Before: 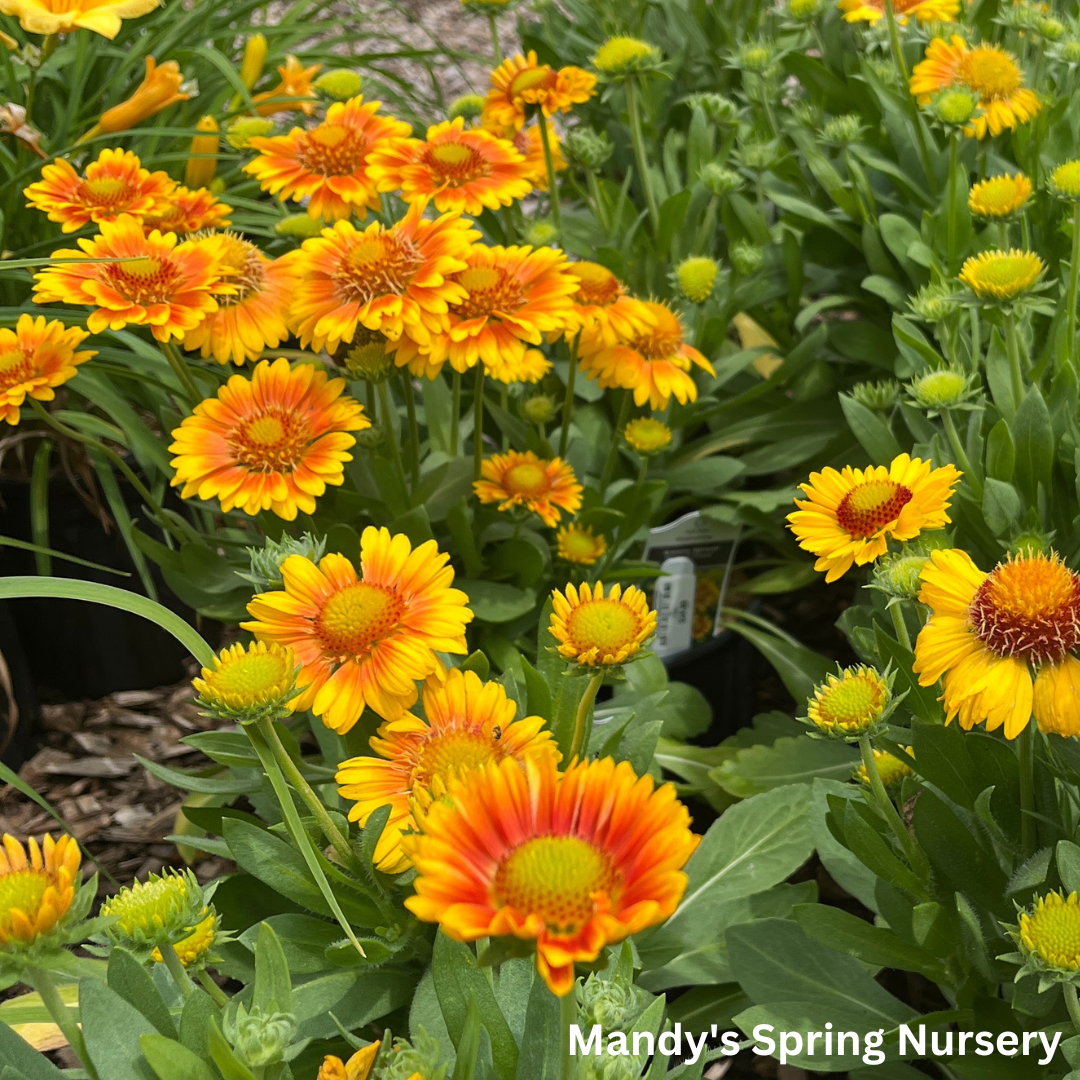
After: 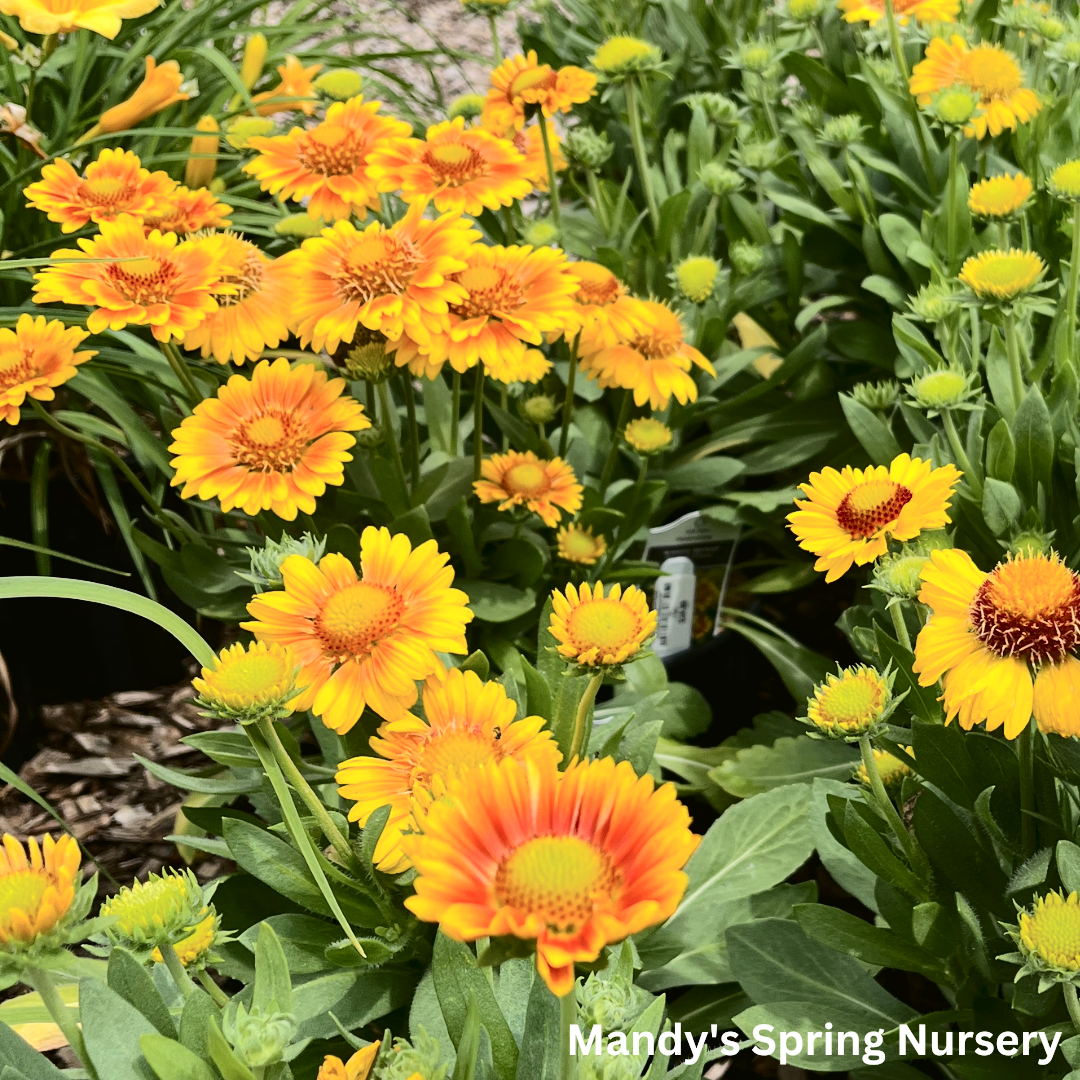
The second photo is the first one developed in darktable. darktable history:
tone curve: curves: ch0 [(0, 0) (0.003, 0.017) (0.011, 0.017) (0.025, 0.017) (0.044, 0.019) (0.069, 0.03) (0.1, 0.046) (0.136, 0.066) (0.177, 0.104) (0.224, 0.151) (0.277, 0.231) (0.335, 0.321) (0.399, 0.454) (0.468, 0.567) (0.543, 0.674) (0.623, 0.763) (0.709, 0.82) (0.801, 0.872) (0.898, 0.934) (1, 1)], color space Lab, independent channels, preserve colors none
